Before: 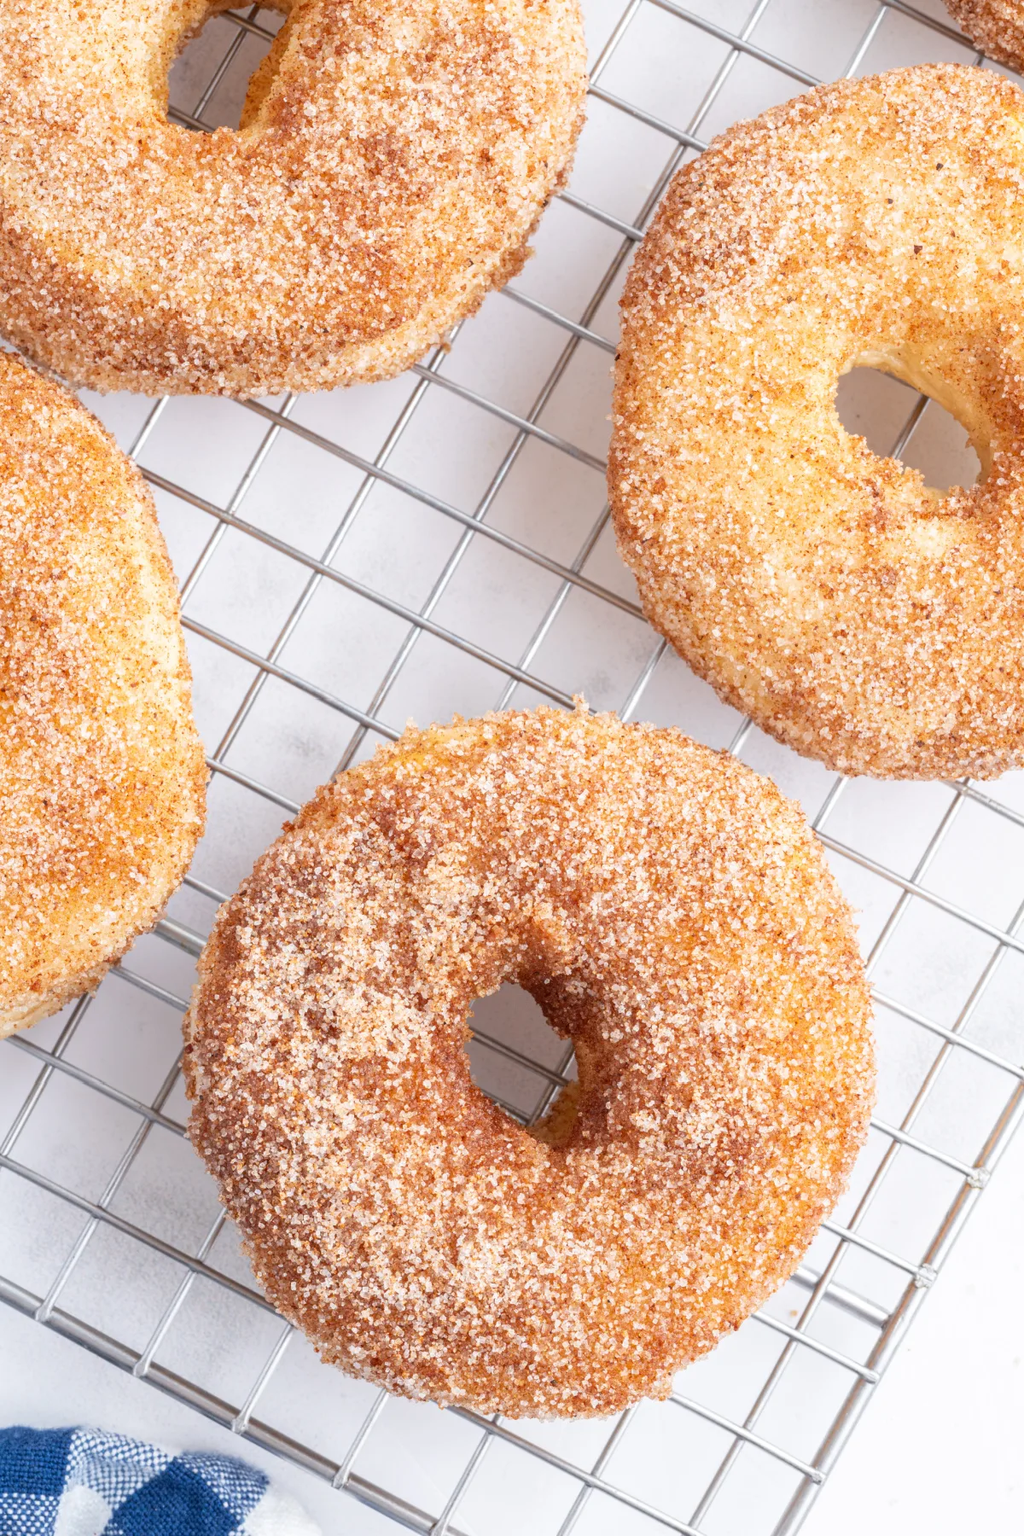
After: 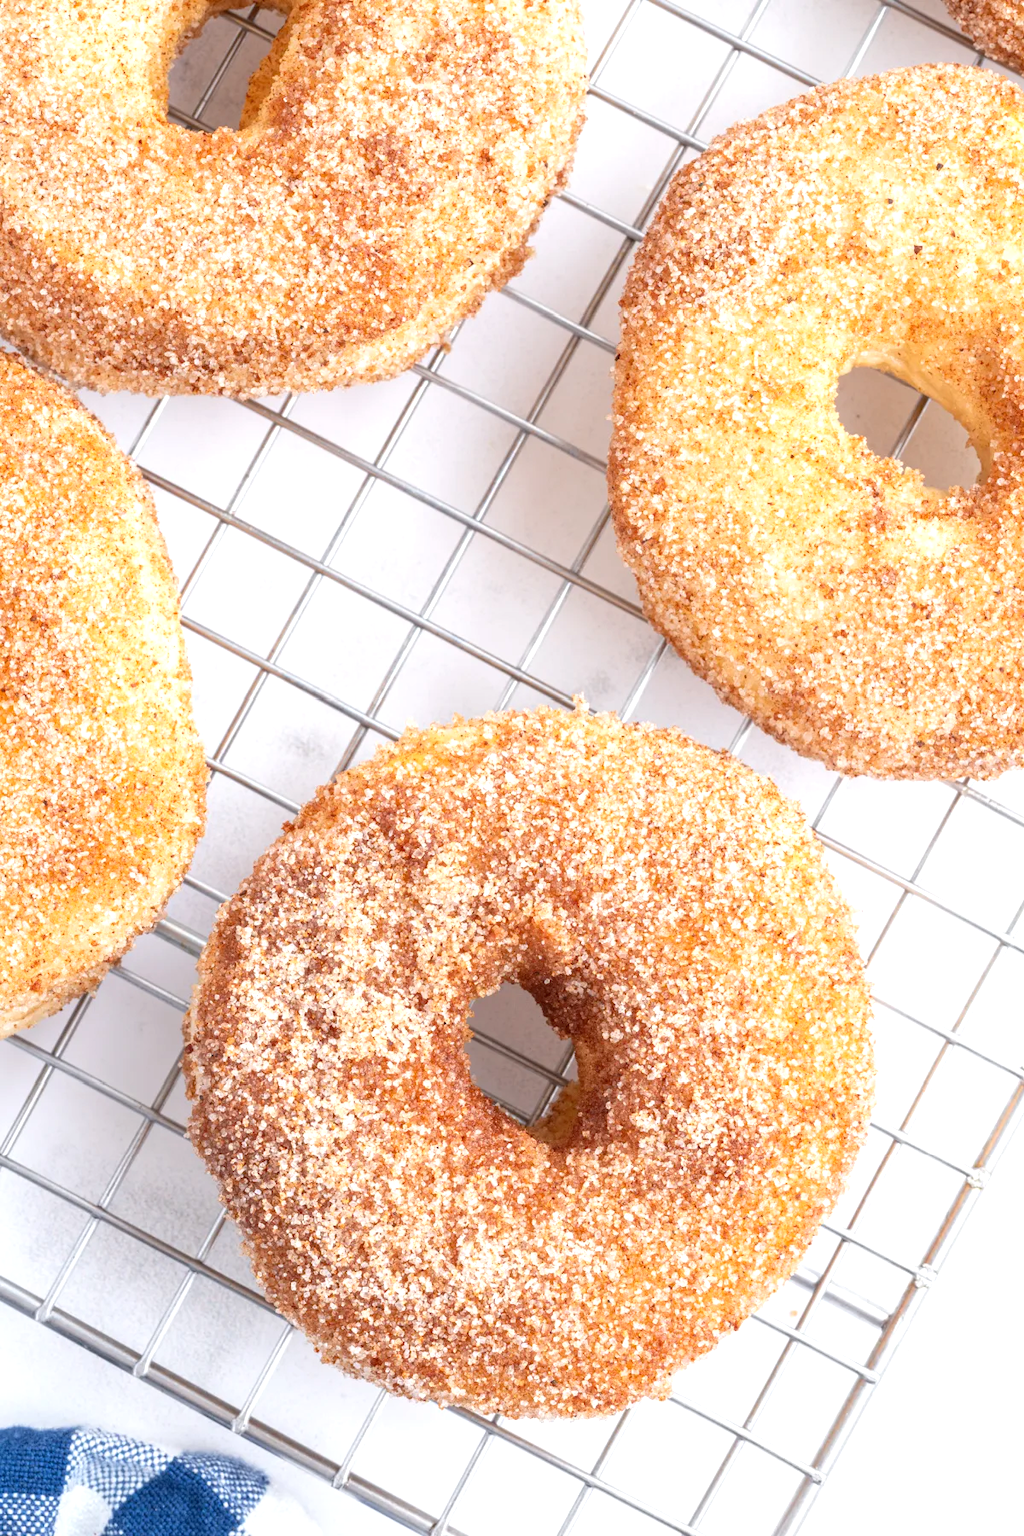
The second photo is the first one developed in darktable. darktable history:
exposure: exposure 0.373 EV, compensate exposure bias true, compensate highlight preservation false
